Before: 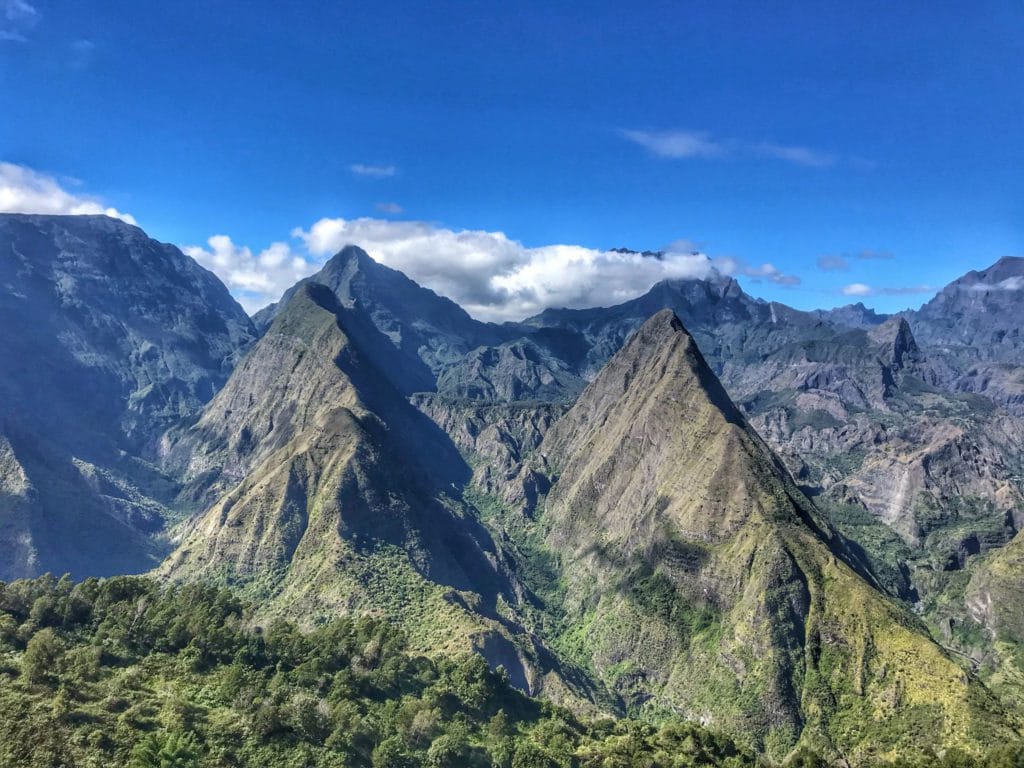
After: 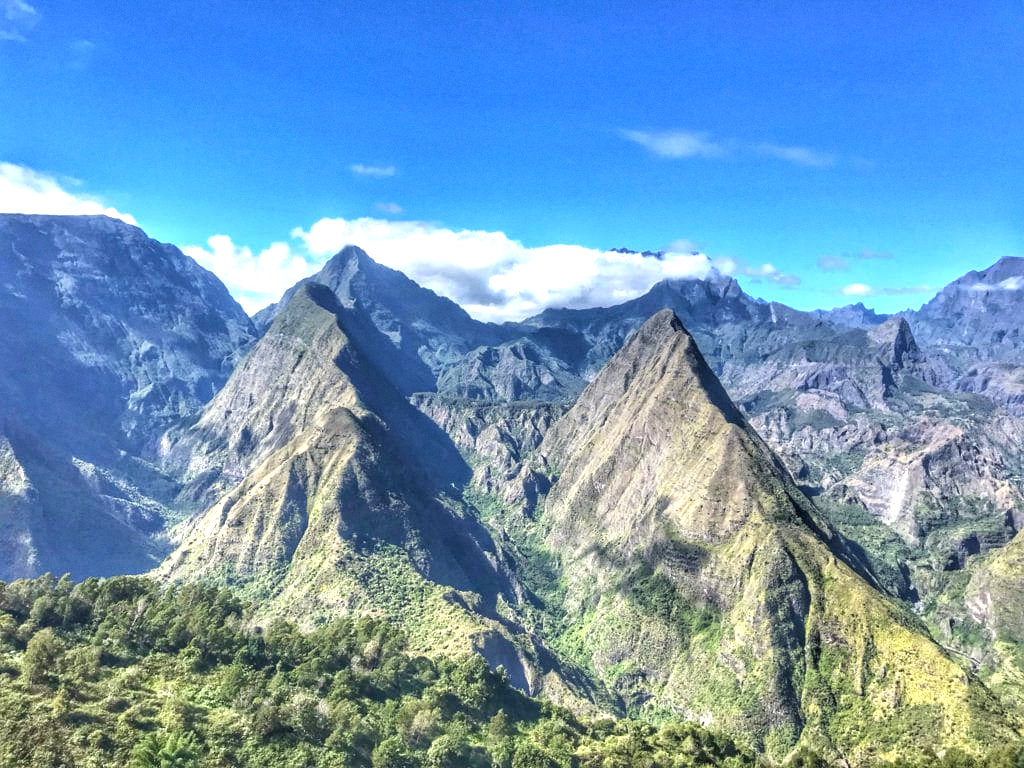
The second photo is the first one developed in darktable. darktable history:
grain: coarseness 0.09 ISO, strength 10%
exposure: black level correction 0, exposure 1 EV, compensate exposure bias true, compensate highlight preservation false
